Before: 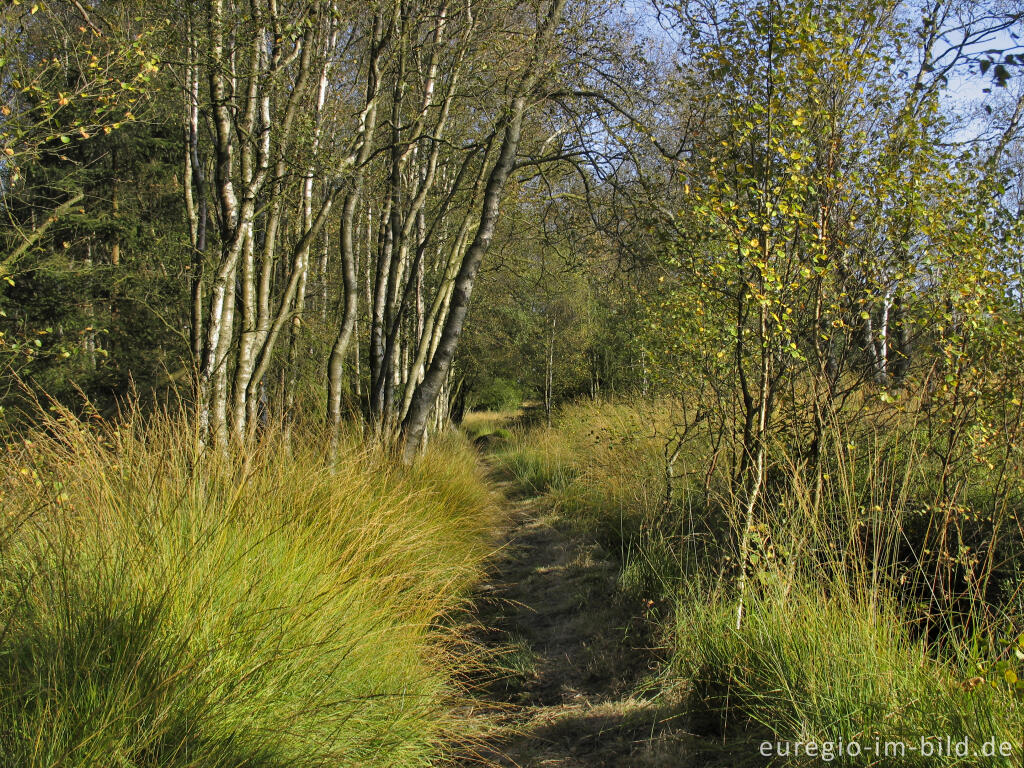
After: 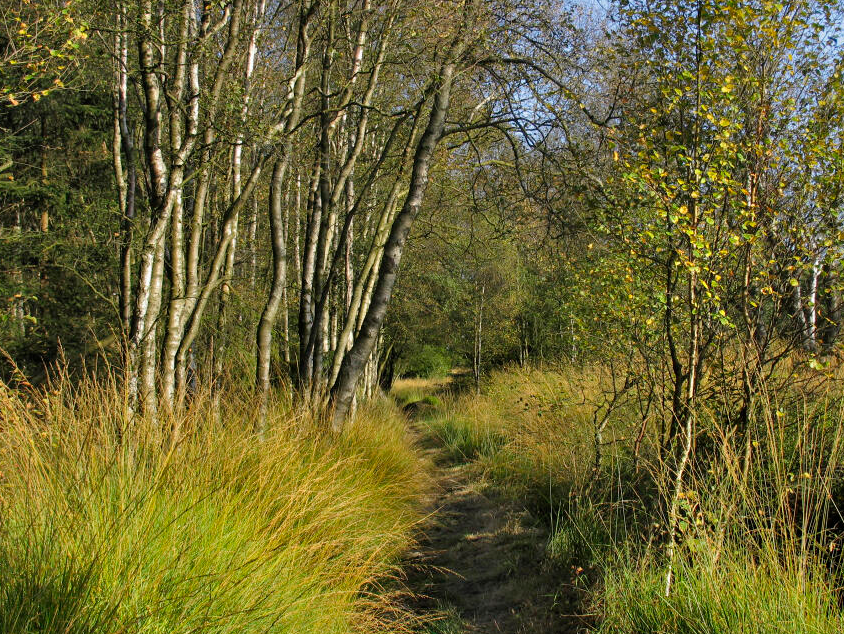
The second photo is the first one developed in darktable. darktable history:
crop and rotate: left 7.03%, top 4.4%, right 10.539%, bottom 12.921%
